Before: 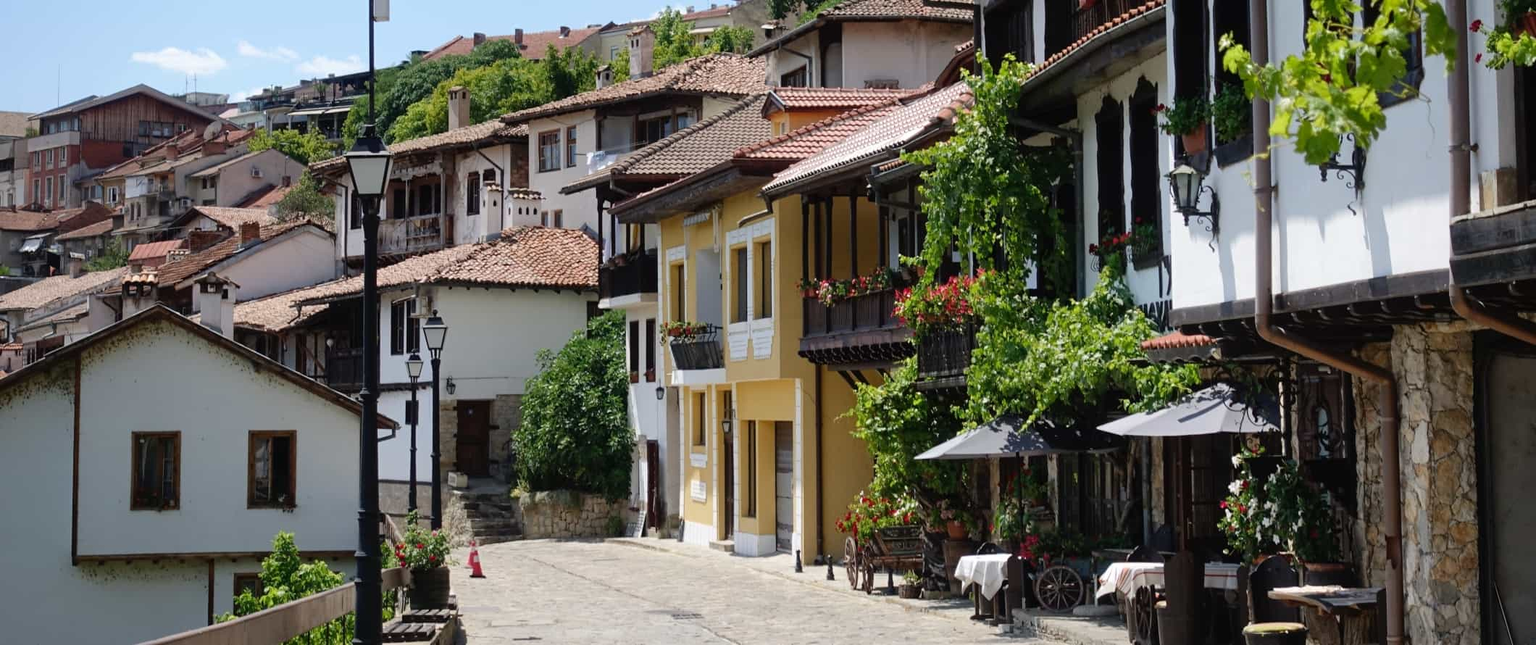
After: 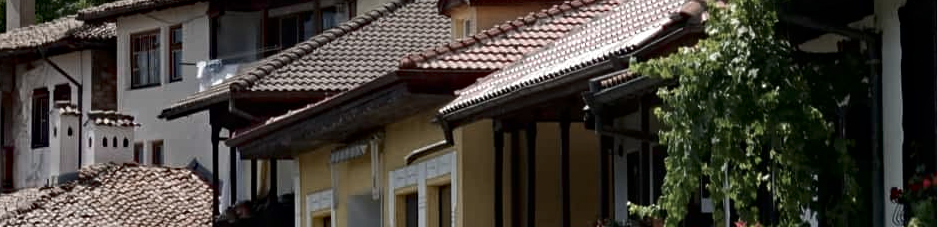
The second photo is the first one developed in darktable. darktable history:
color zones: curves: ch0 [(0, 0.6) (0.129, 0.585) (0.193, 0.596) (0.429, 0.5) (0.571, 0.5) (0.714, 0.5) (0.857, 0.5) (1, 0.6)]; ch1 [(0, 0.453) (0.112, 0.245) (0.213, 0.252) (0.429, 0.233) (0.571, 0.231) (0.683, 0.242) (0.857, 0.296) (1, 0.453)]
contrast brightness saturation: brightness -0.21, saturation 0.08
crop: left 28.939%, top 16.786%, right 26.842%, bottom 57.6%
haze removal: strength 0.294, distance 0.244, compatibility mode true, adaptive false
